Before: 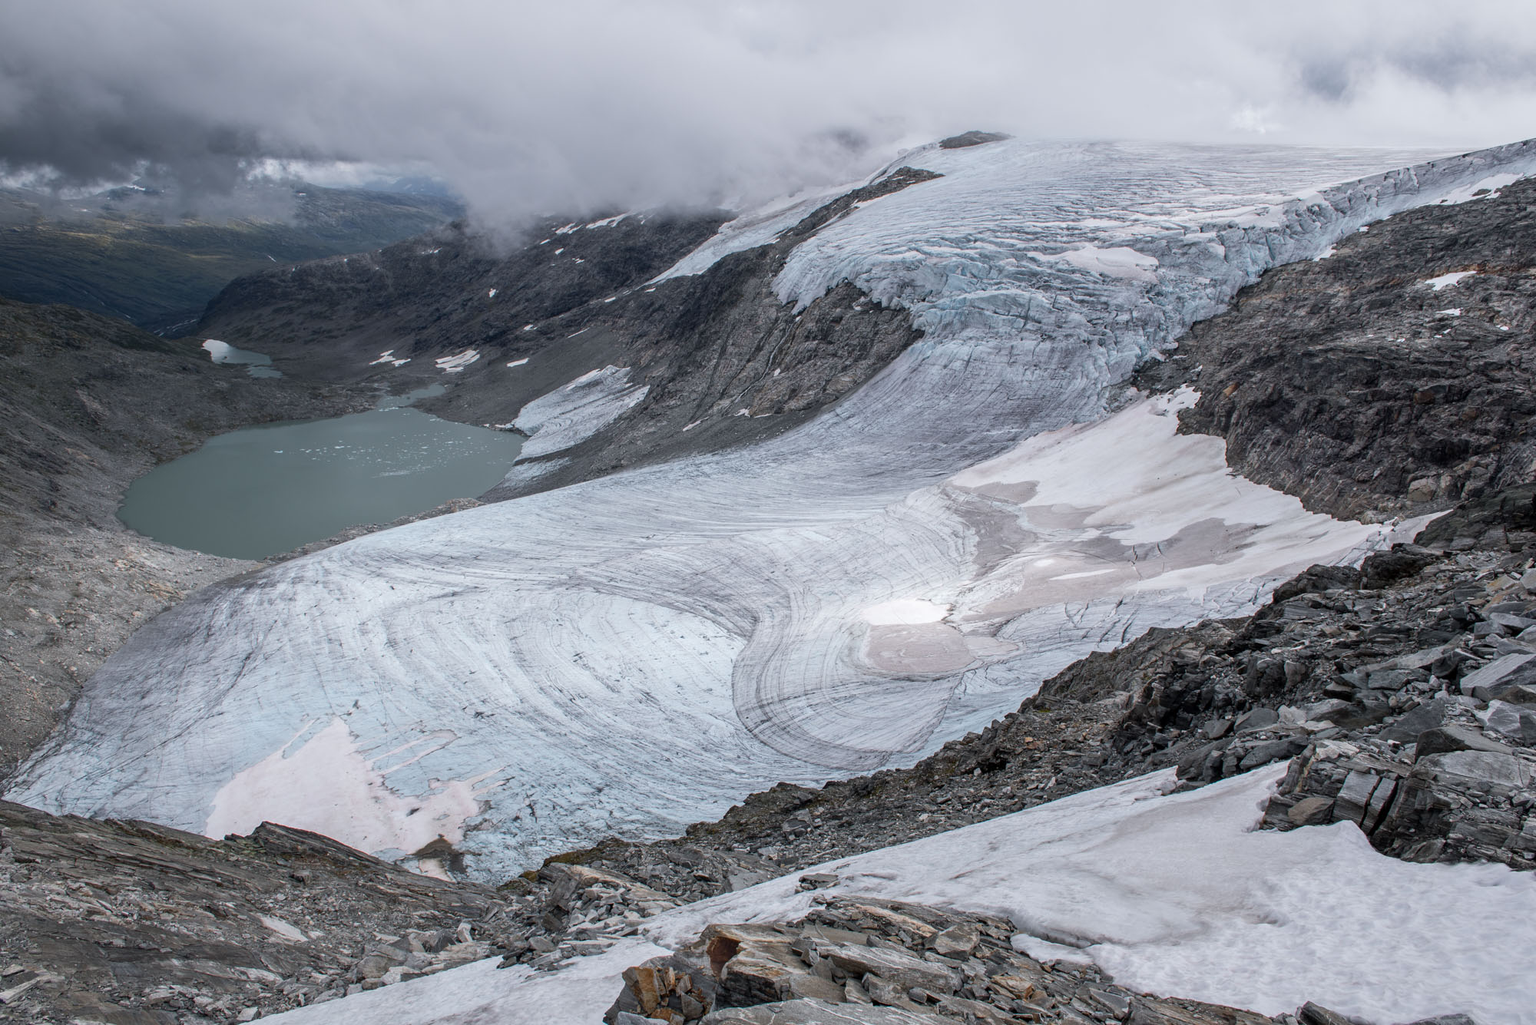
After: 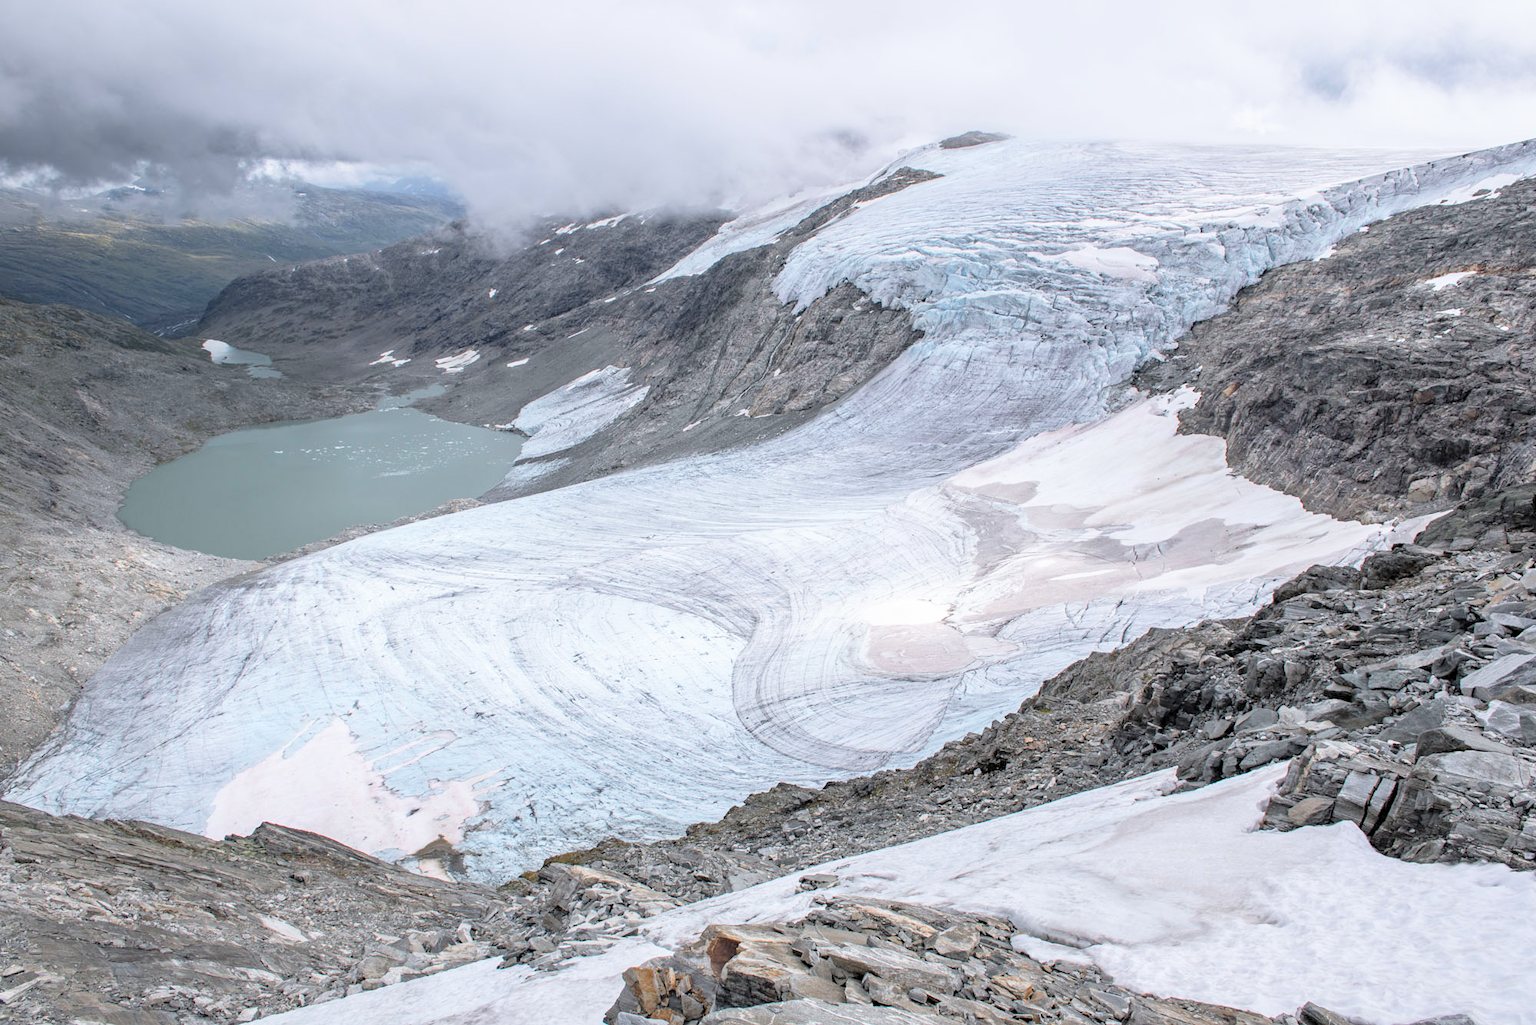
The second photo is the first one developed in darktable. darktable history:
contrast brightness saturation: brightness 0.288
haze removal: strength 0.126, distance 0.245, compatibility mode true, adaptive false
base curve: curves: ch0 [(0, 0) (0.688, 0.865) (1, 1)], preserve colors none
